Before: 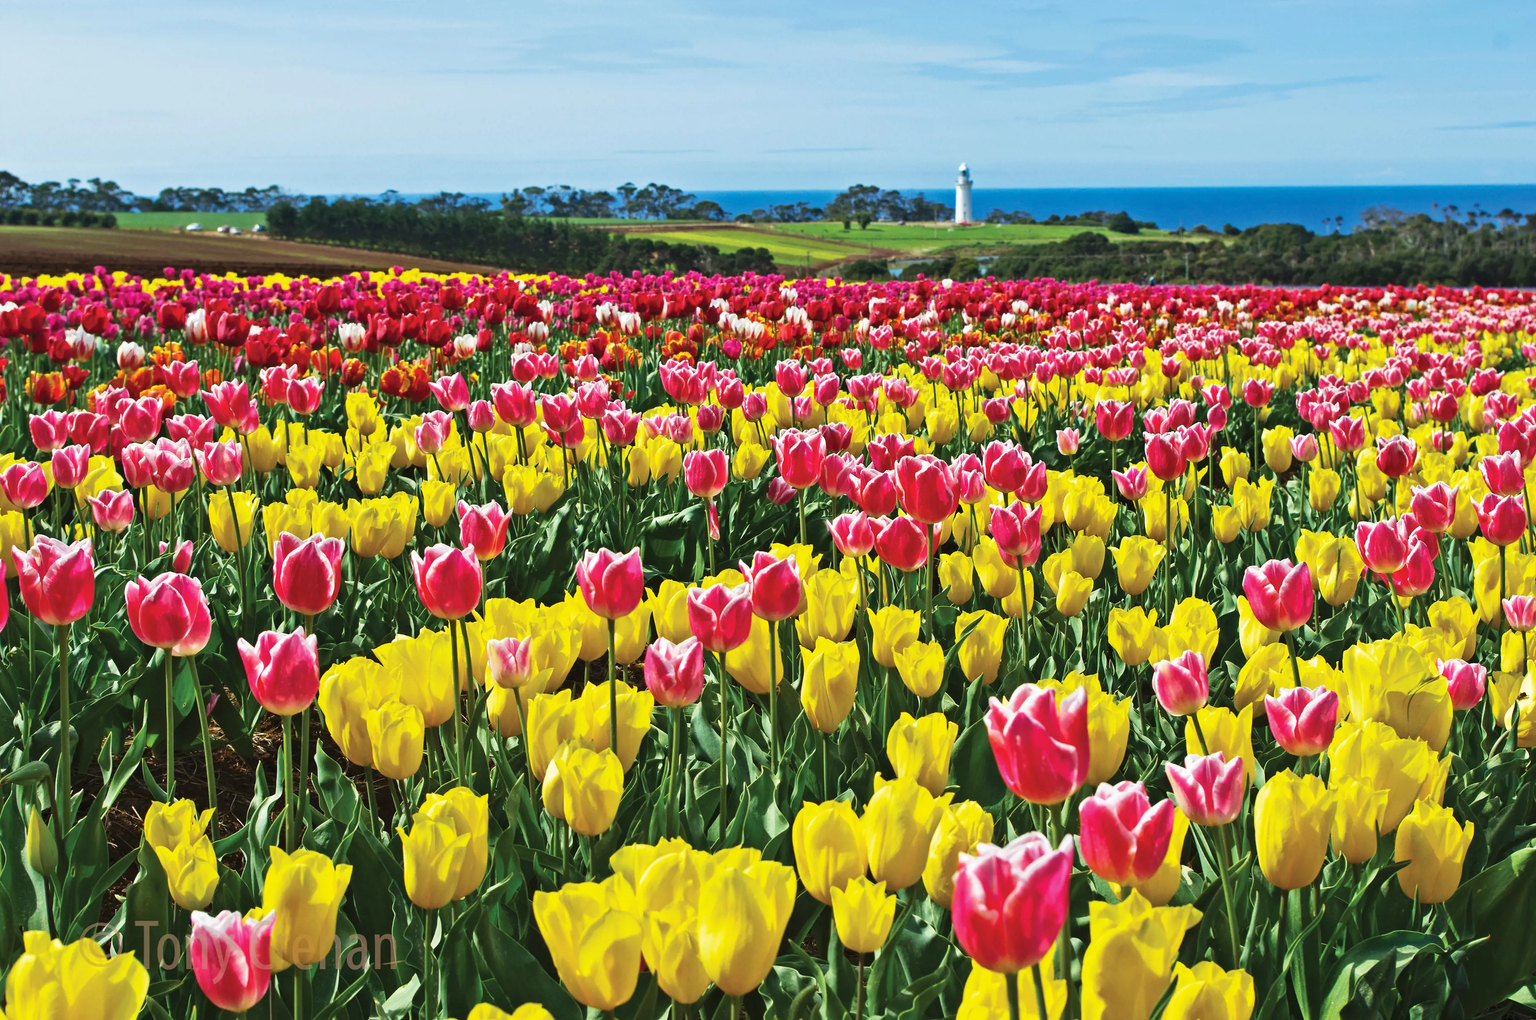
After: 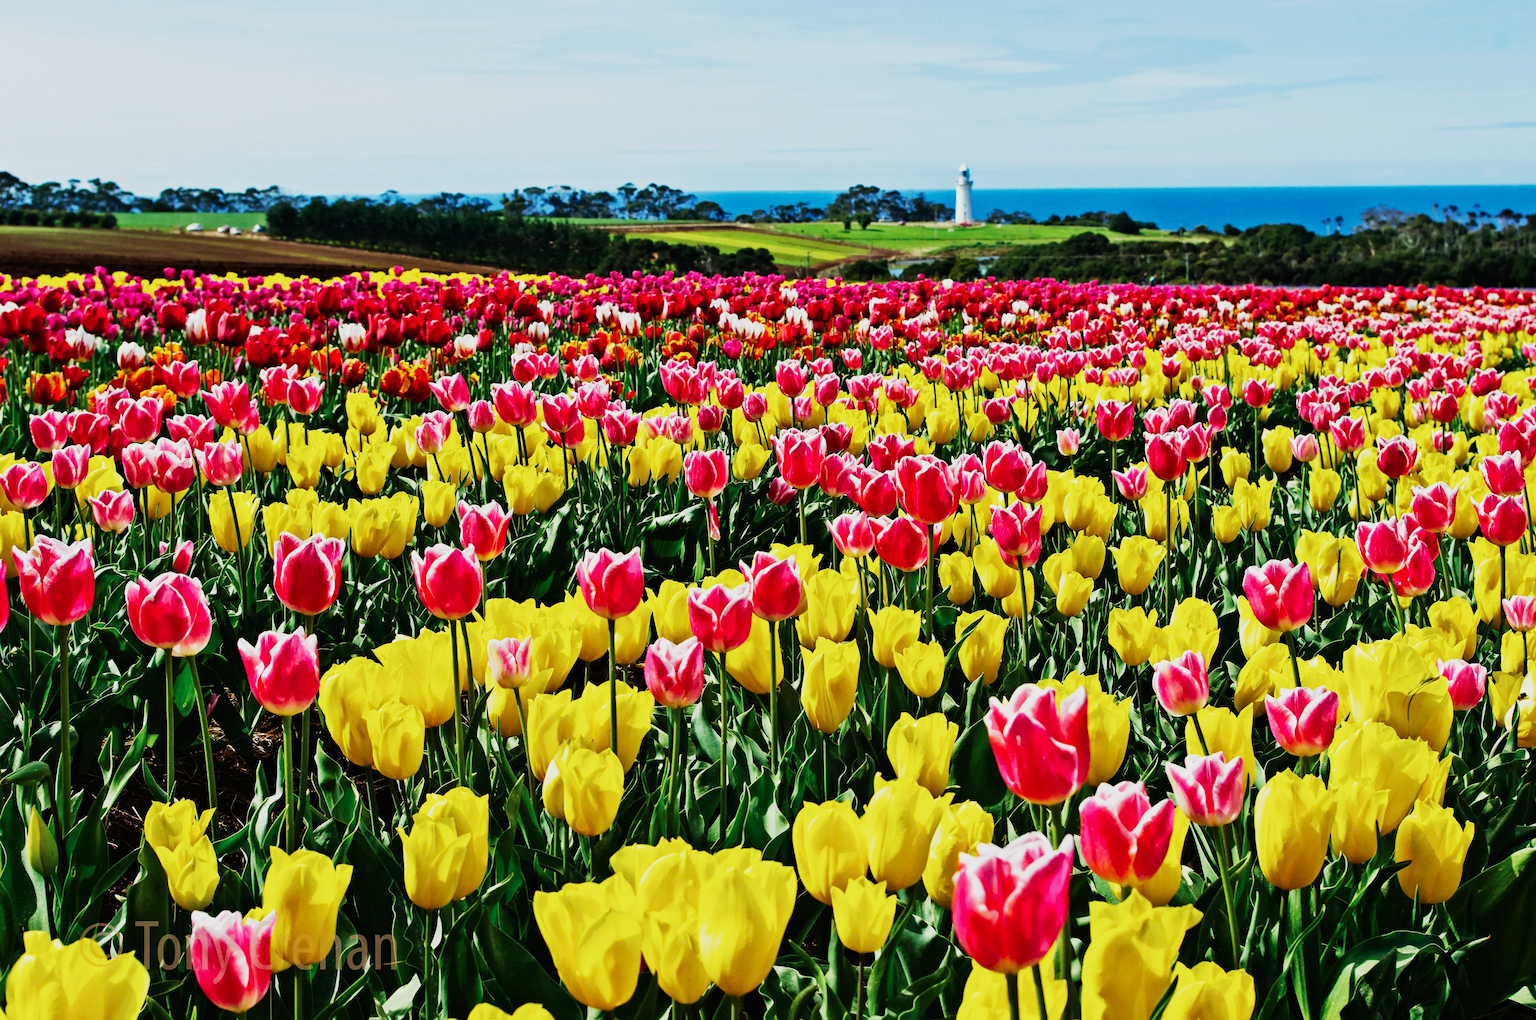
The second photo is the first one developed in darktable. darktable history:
sigmoid: contrast 2, skew -0.2, preserve hue 0%, red attenuation 0.1, red rotation 0.035, green attenuation 0.1, green rotation -0.017, blue attenuation 0.15, blue rotation -0.052, base primaries Rec2020
exposure: compensate highlight preservation false
